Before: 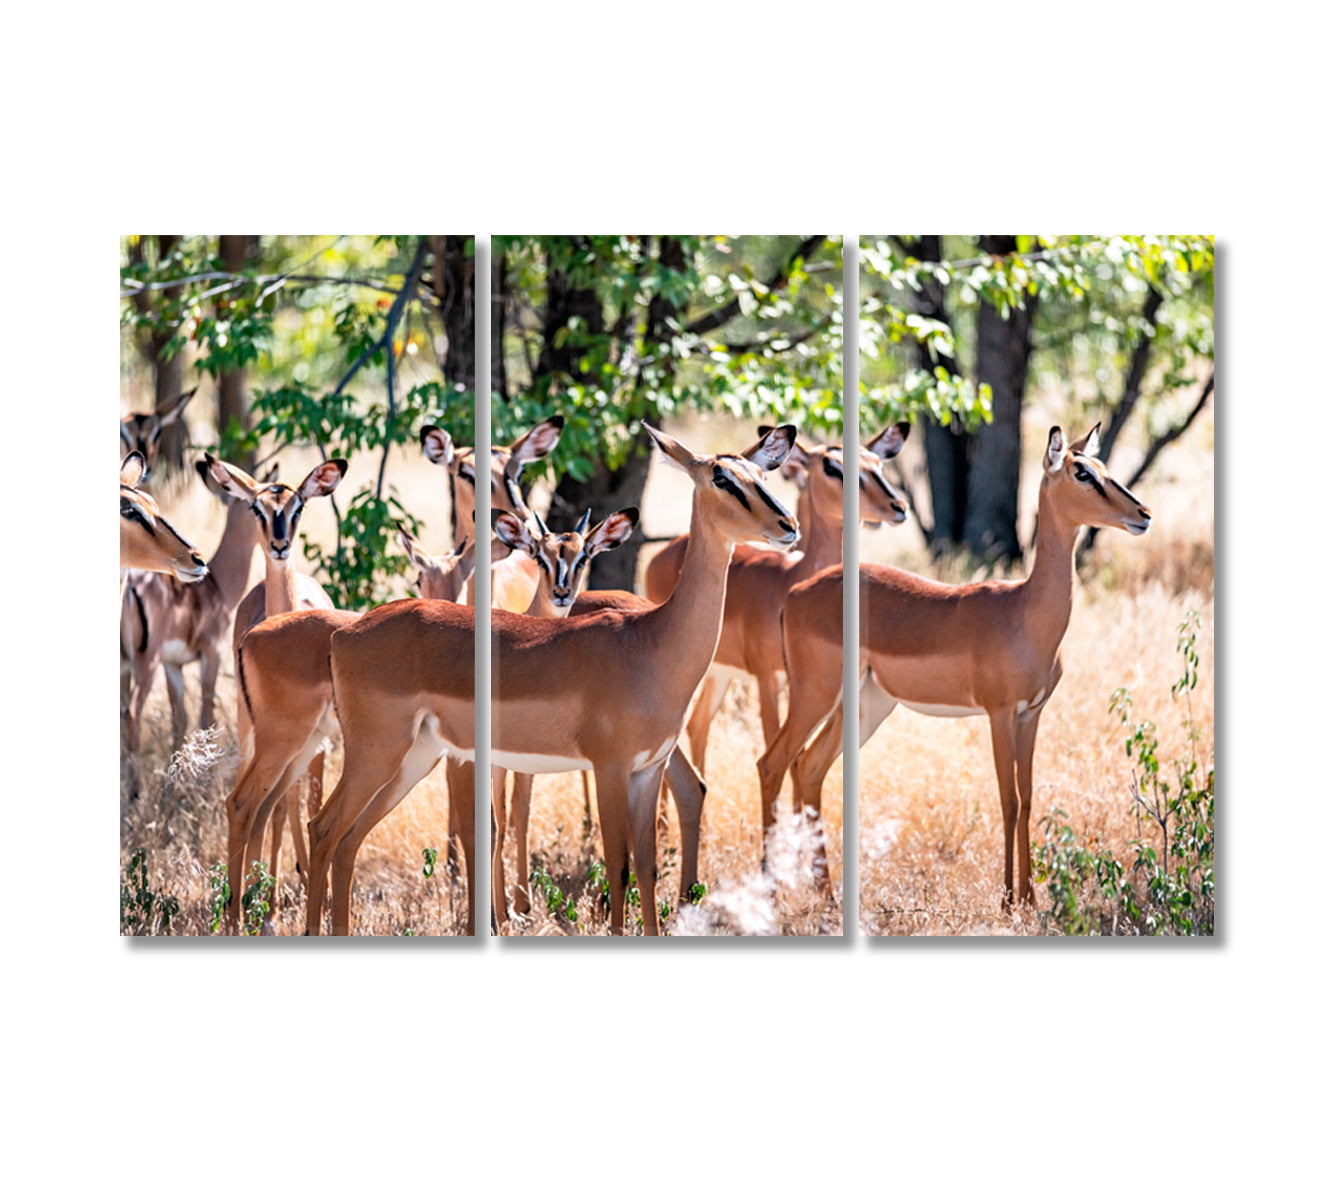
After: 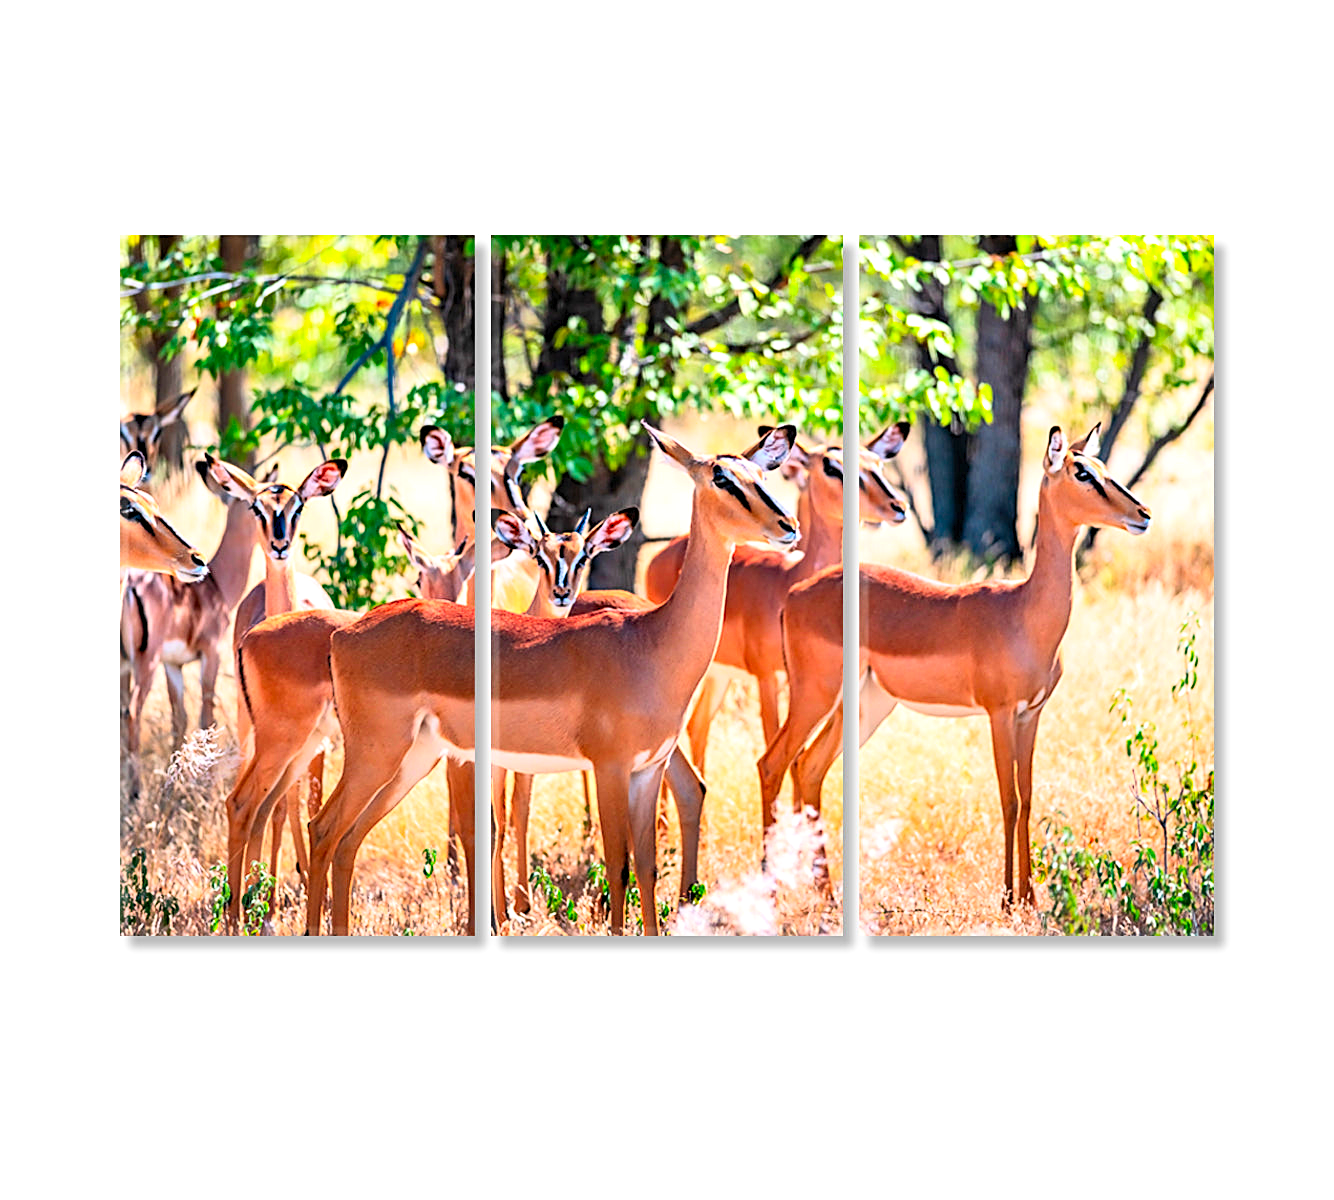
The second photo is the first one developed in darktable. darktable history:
contrast brightness saturation: contrast 0.2, brightness 0.2, saturation 0.8
sharpen: on, module defaults
exposure: exposure 0.2 EV, compensate highlight preservation false
